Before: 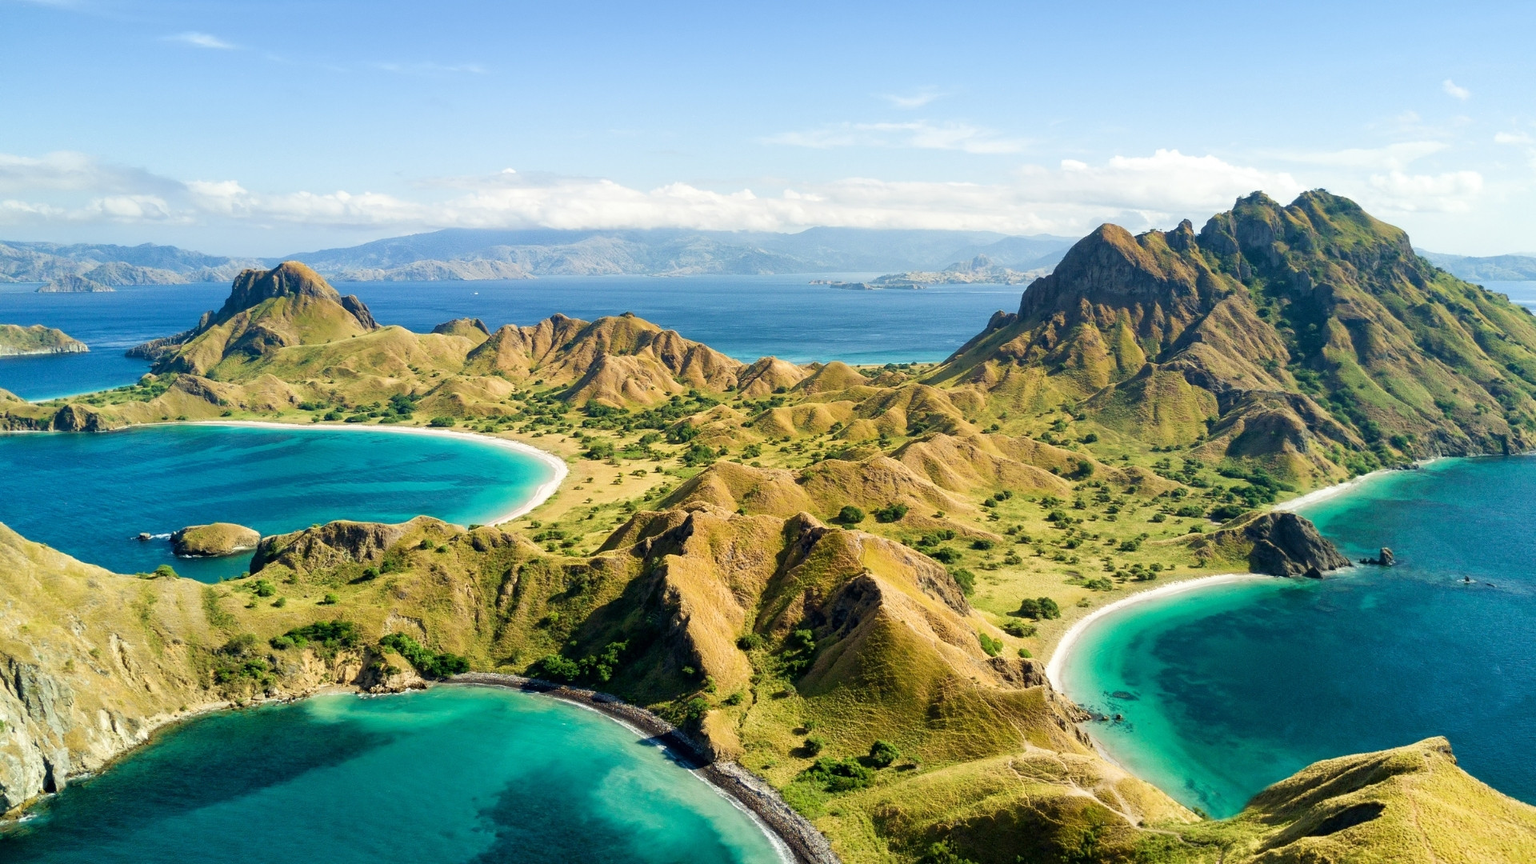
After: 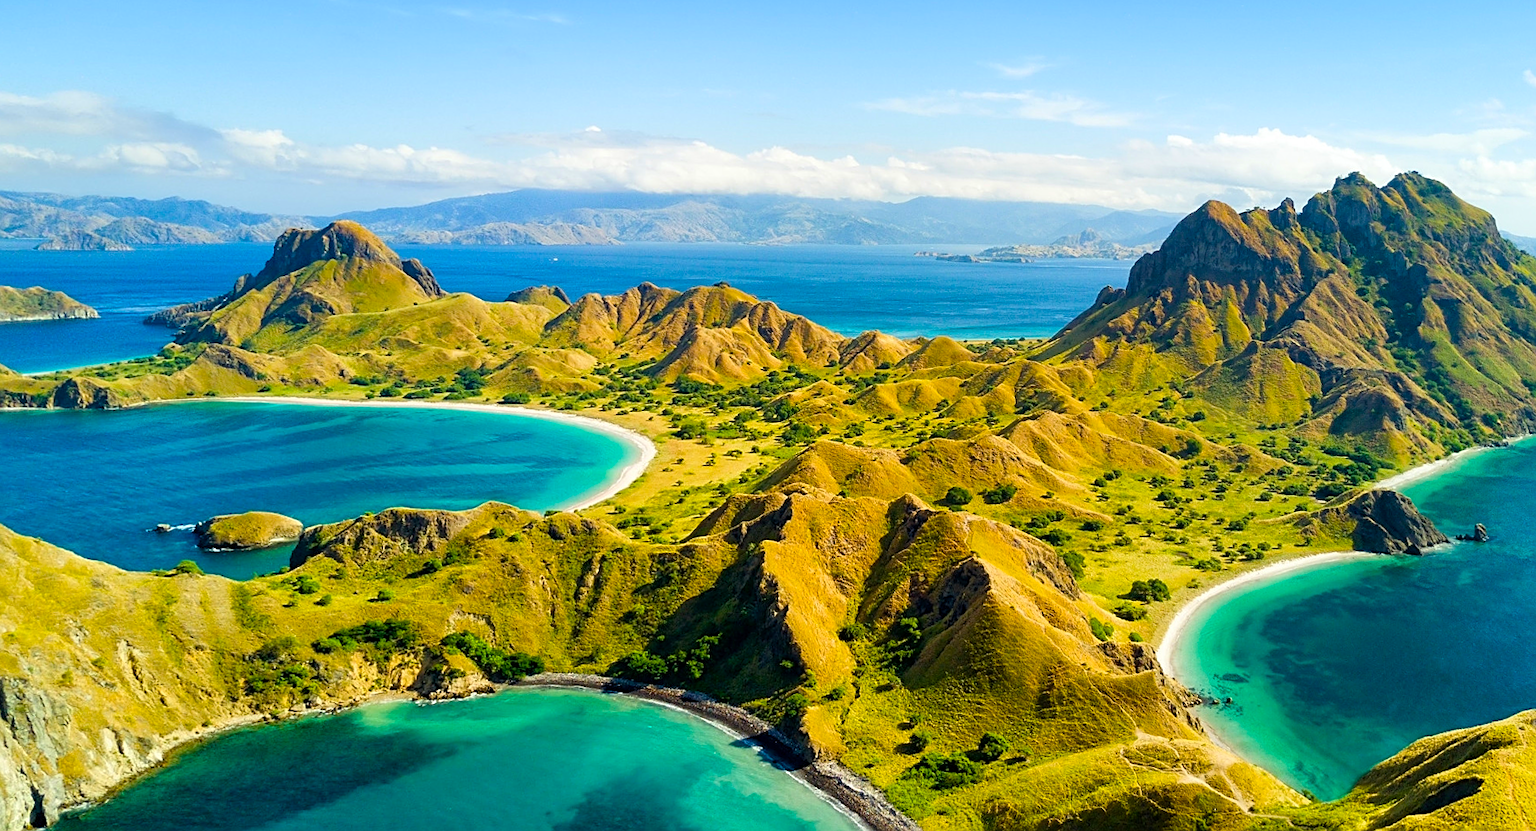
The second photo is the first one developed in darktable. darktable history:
color balance rgb: linear chroma grading › global chroma 10%, perceptual saturation grading › global saturation 30%, global vibrance 10%
tone equalizer: -7 EV 0.13 EV, smoothing diameter 25%, edges refinement/feathering 10, preserve details guided filter
rotate and perspective: rotation -0.013°, lens shift (vertical) -0.027, lens shift (horizontal) 0.178, crop left 0.016, crop right 0.989, crop top 0.082, crop bottom 0.918
crop: right 4.126%, bottom 0.031%
sharpen: on, module defaults
